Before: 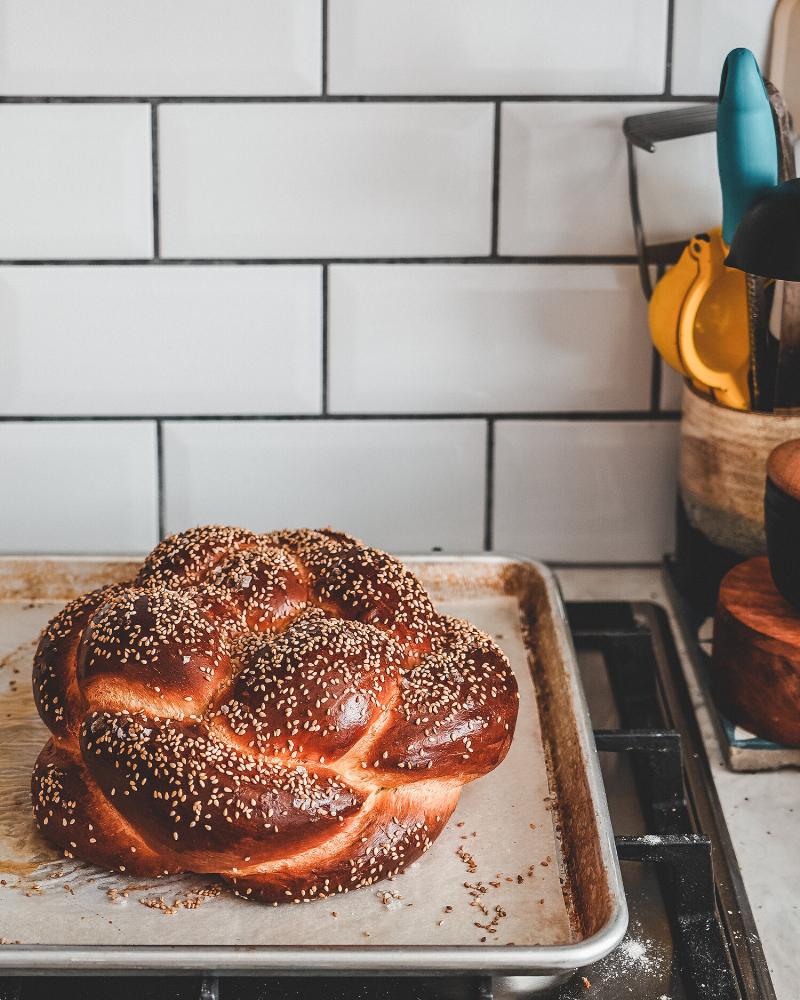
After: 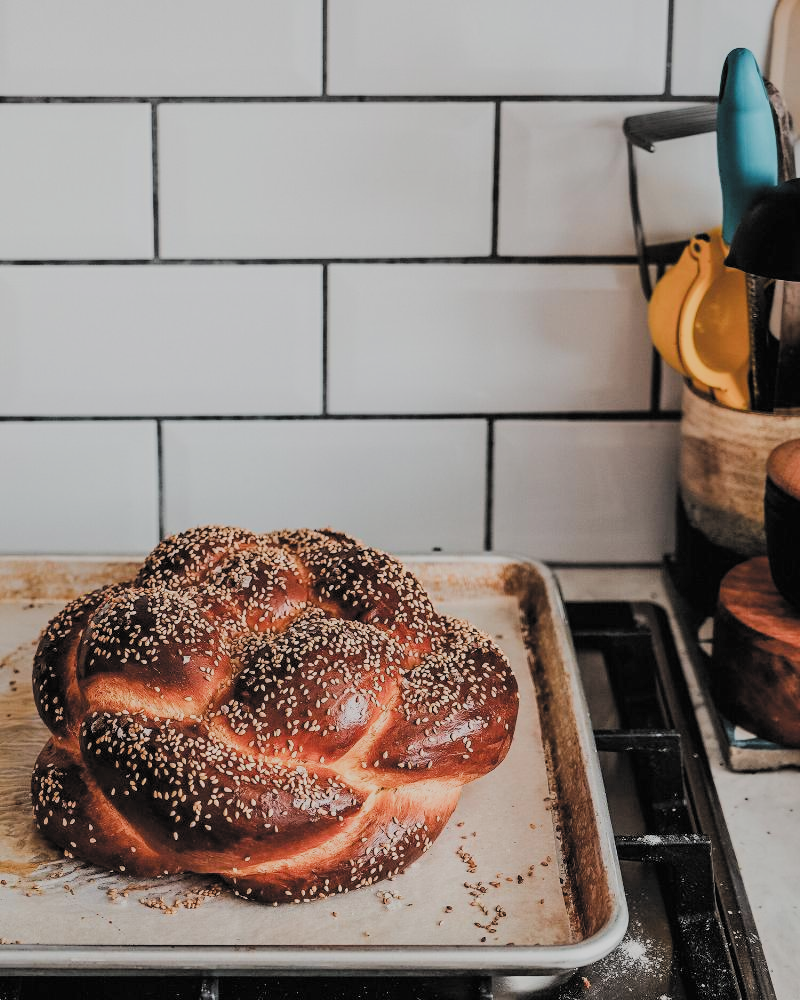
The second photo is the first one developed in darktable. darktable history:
filmic rgb: black relative exposure -4.13 EV, white relative exposure 5.16 EV, hardness 2.02, contrast 1.167, color science v5 (2021), contrast in shadows safe, contrast in highlights safe
